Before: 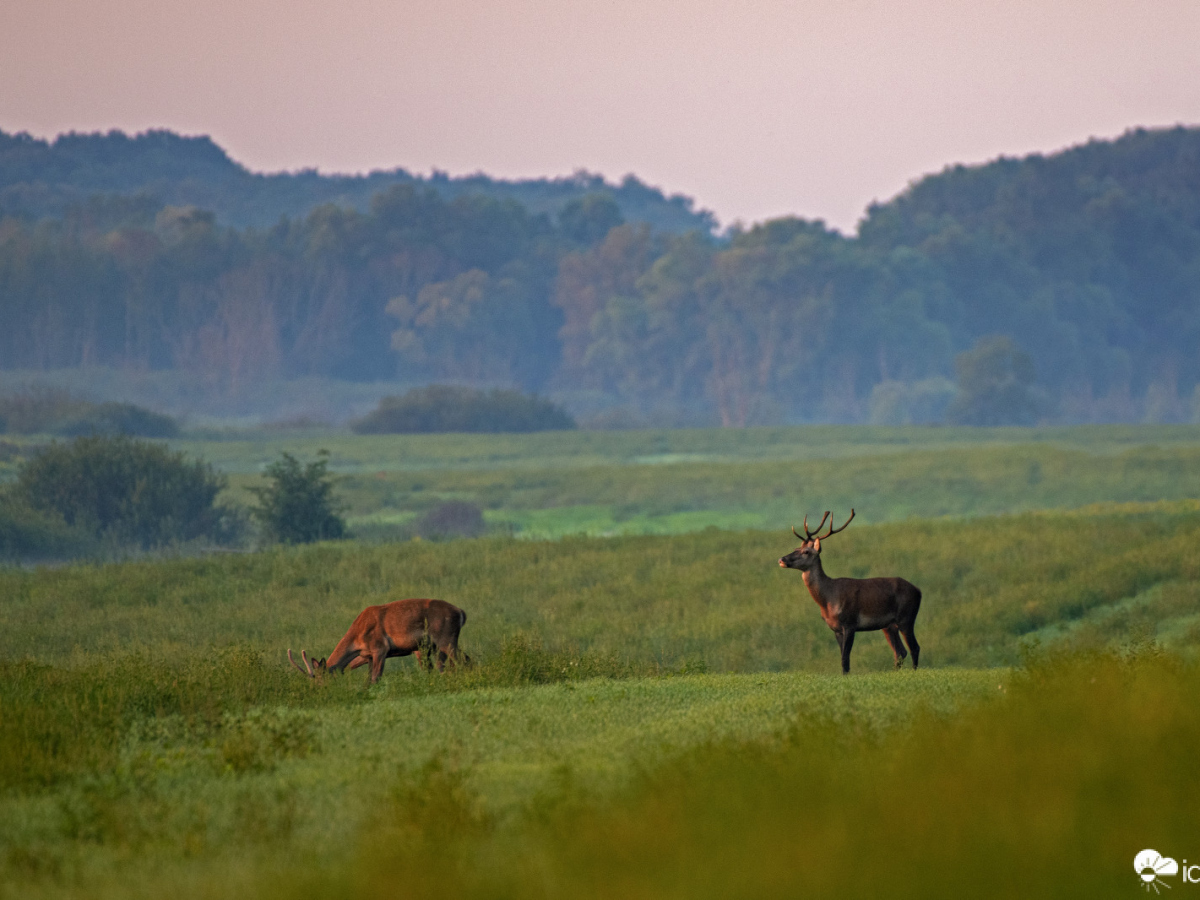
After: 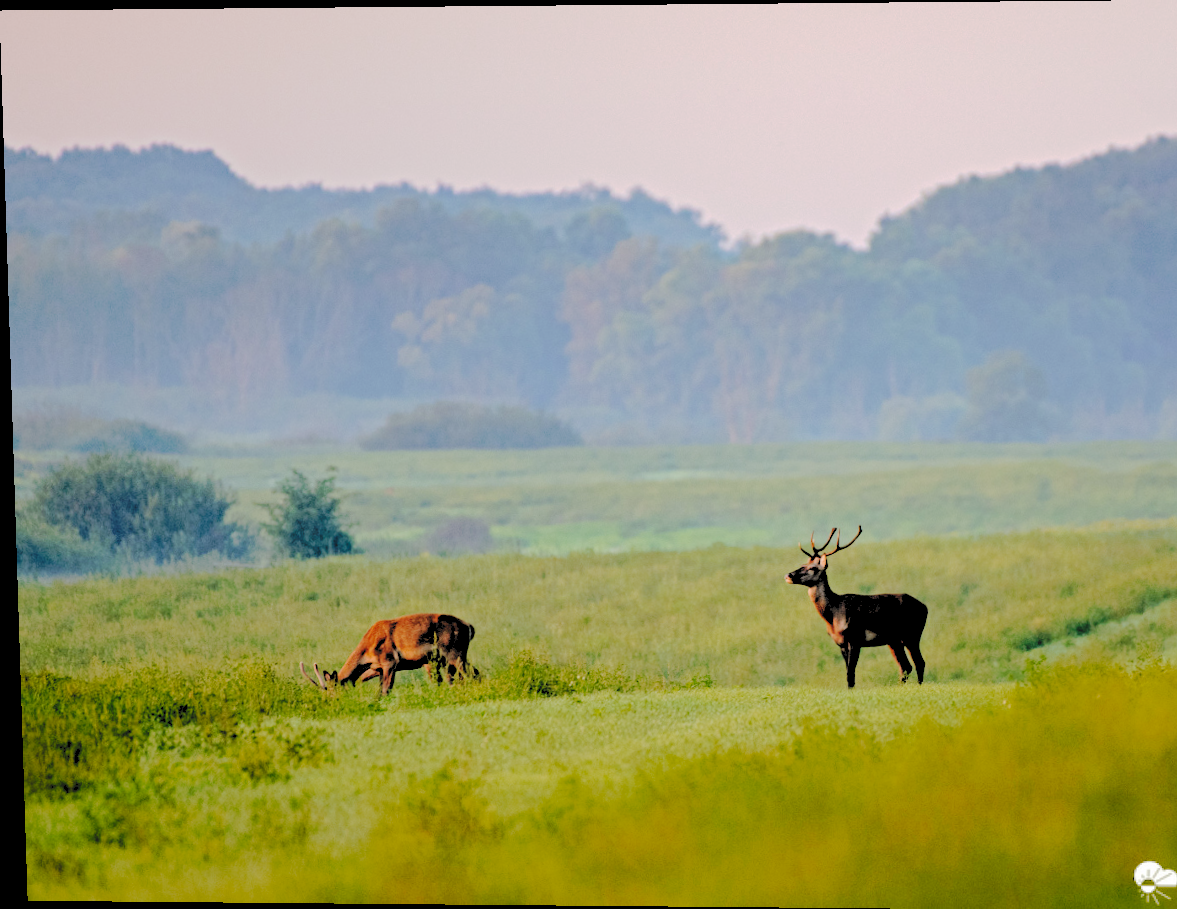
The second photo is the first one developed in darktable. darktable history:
rotate and perspective: lens shift (vertical) 0.048, lens shift (horizontal) -0.024, automatic cropping off
tone curve: curves: ch0 [(0, 0) (0.003, 0.089) (0.011, 0.089) (0.025, 0.088) (0.044, 0.089) (0.069, 0.094) (0.1, 0.108) (0.136, 0.119) (0.177, 0.147) (0.224, 0.204) (0.277, 0.28) (0.335, 0.389) (0.399, 0.486) (0.468, 0.588) (0.543, 0.647) (0.623, 0.705) (0.709, 0.759) (0.801, 0.815) (0.898, 0.873) (1, 1)], preserve colors none
rgb levels: levels [[0.027, 0.429, 0.996], [0, 0.5, 1], [0, 0.5, 1]]
white balance: emerald 1
crop: right 4.126%, bottom 0.031%
